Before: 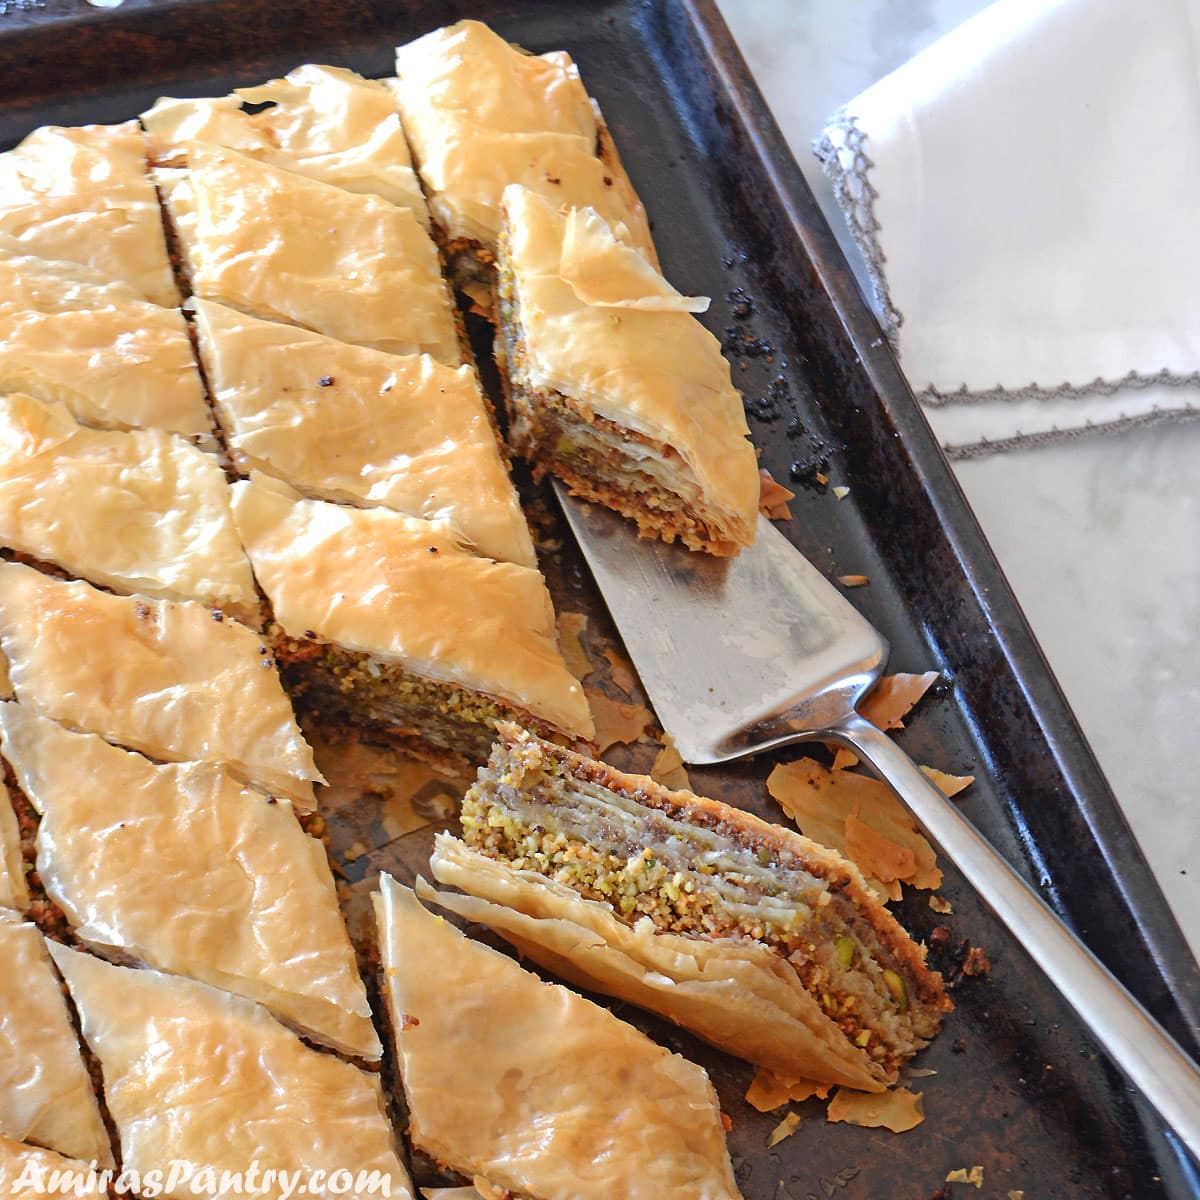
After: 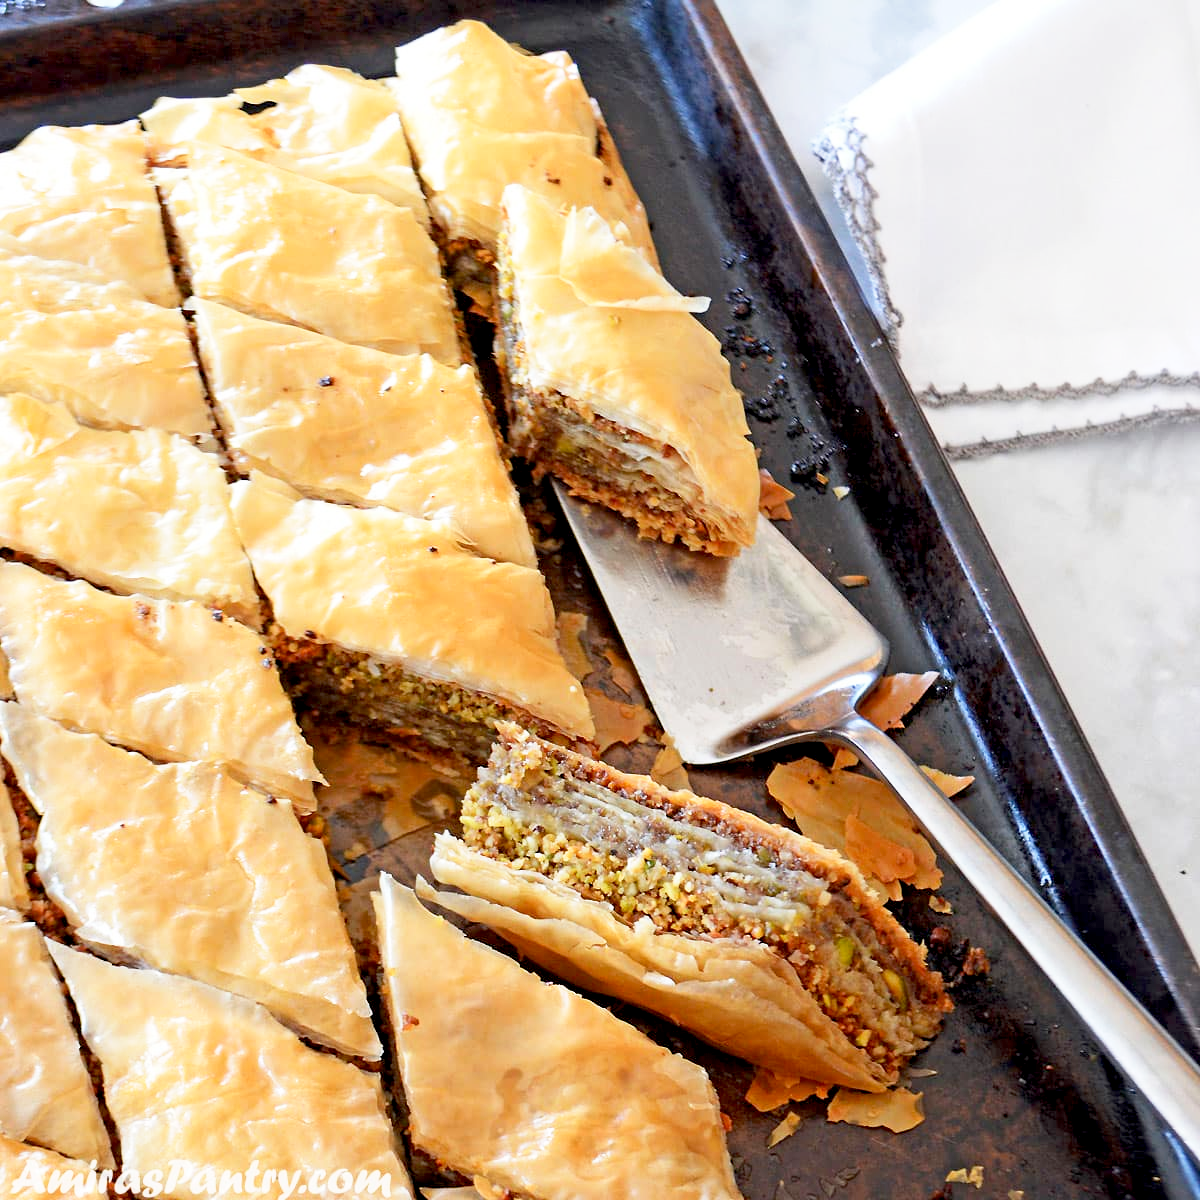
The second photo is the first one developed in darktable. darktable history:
base curve: curves: ch0 [(0, 0) (0.579, 0.807) (1, 1)], preserve colors none
exposure: black level correction 0.01, exposure 0.008 EV, compensate highlight preservation false
